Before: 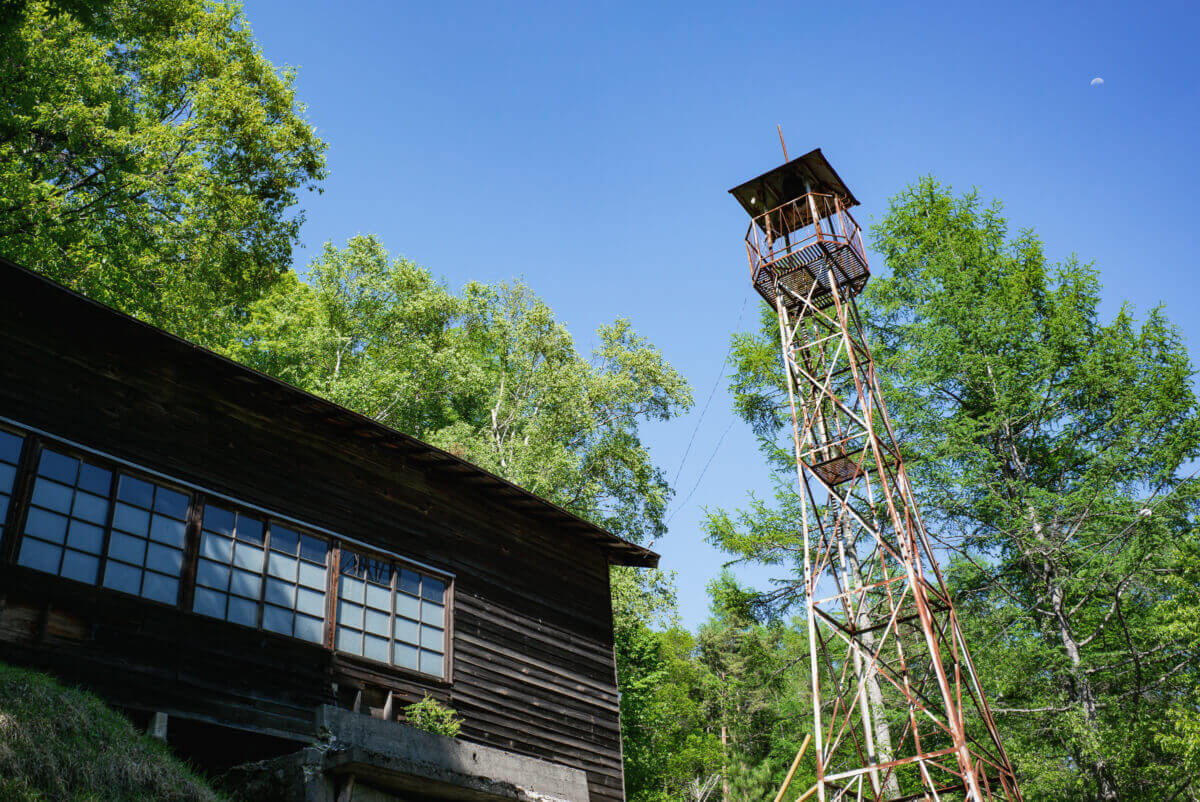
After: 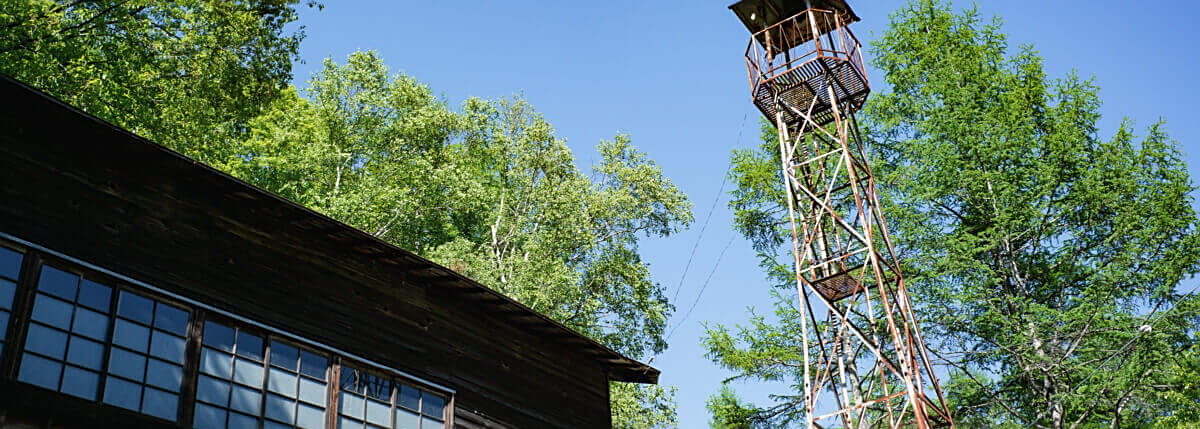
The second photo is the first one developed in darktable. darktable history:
sharpen: on, module defaults
crop and rotate: top 23.043%, bottom 23.437%
